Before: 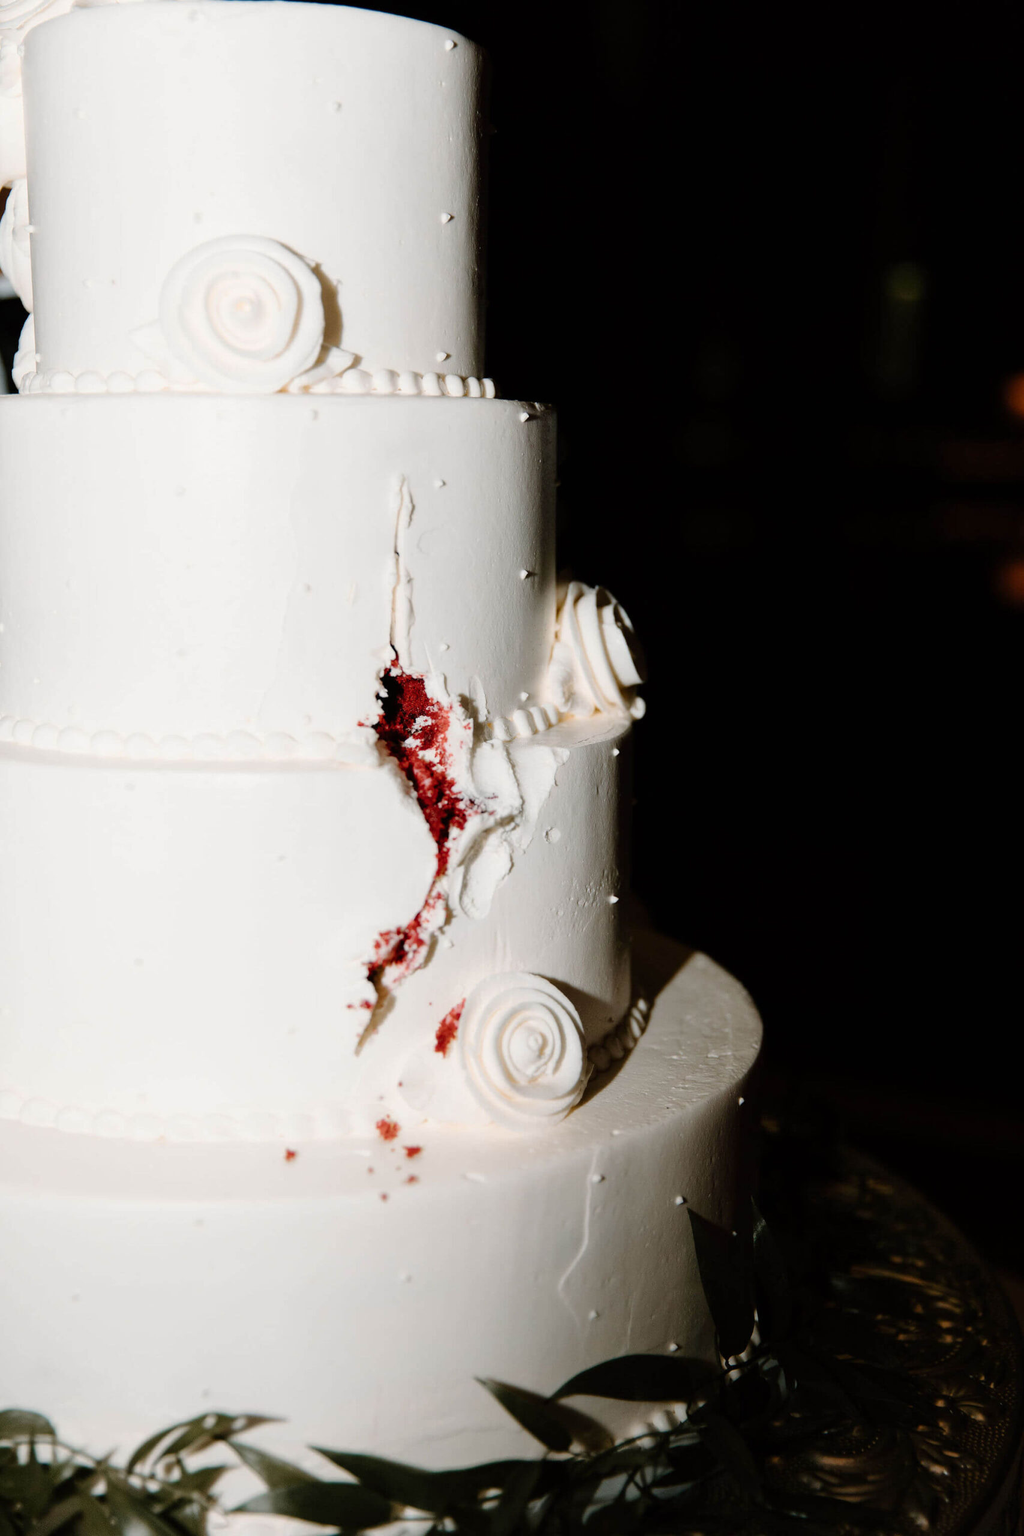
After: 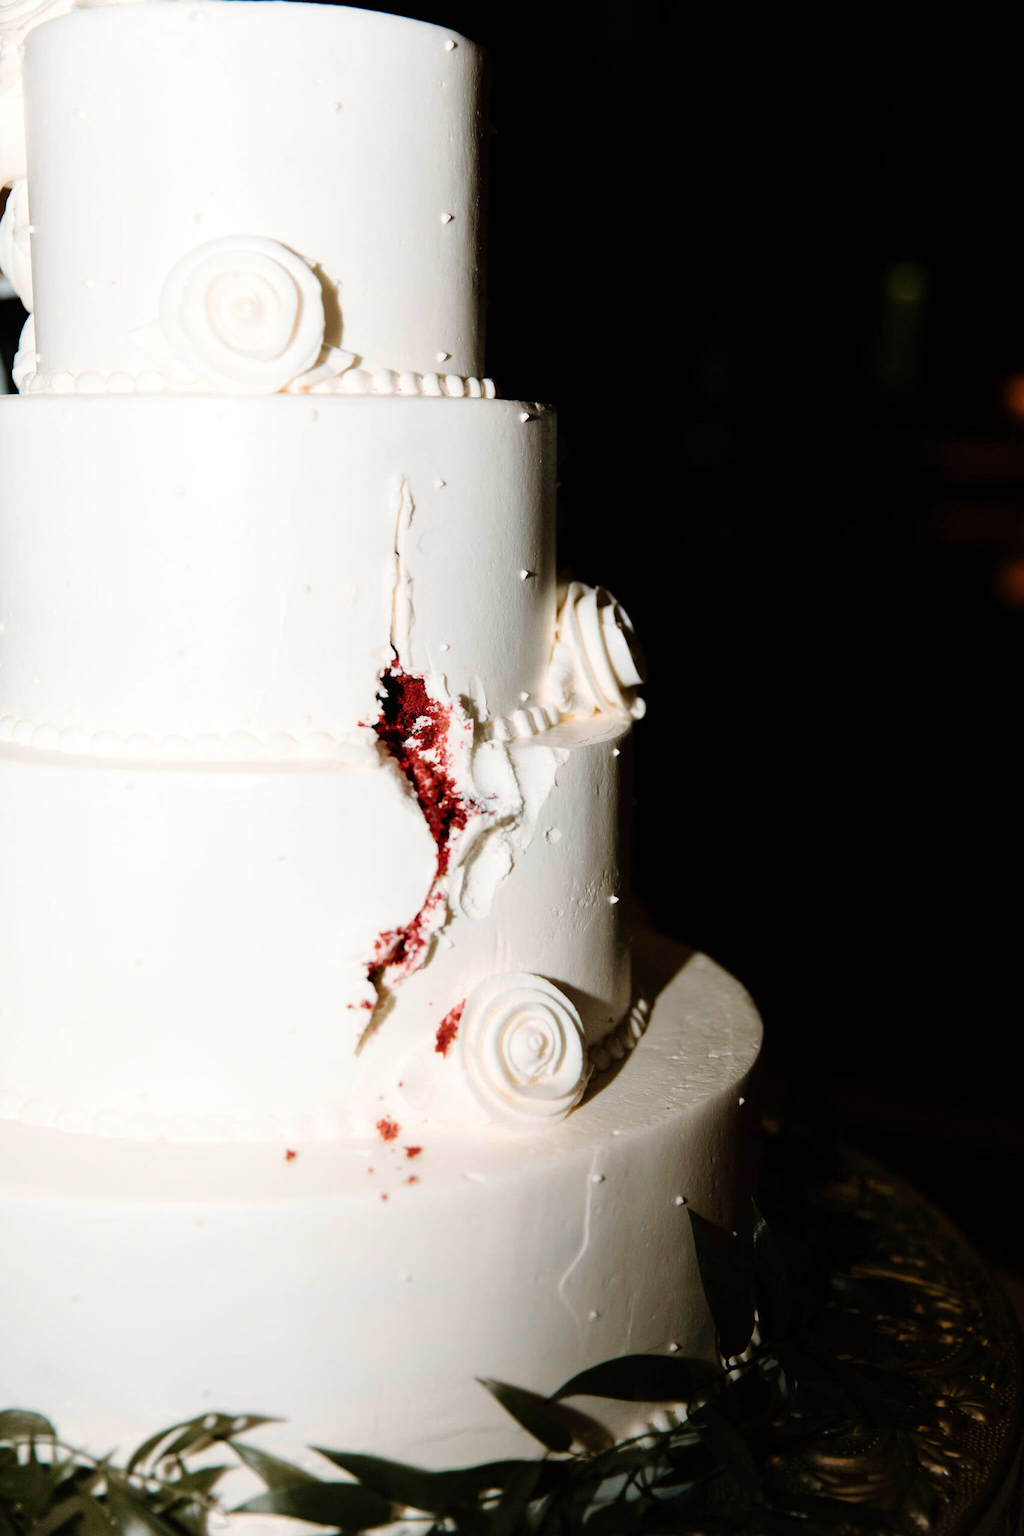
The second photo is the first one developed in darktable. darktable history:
velvia: on, module defaults
shadows and highlights: shadows -11.64, white point adjustment 4.03, highlights 28.28
